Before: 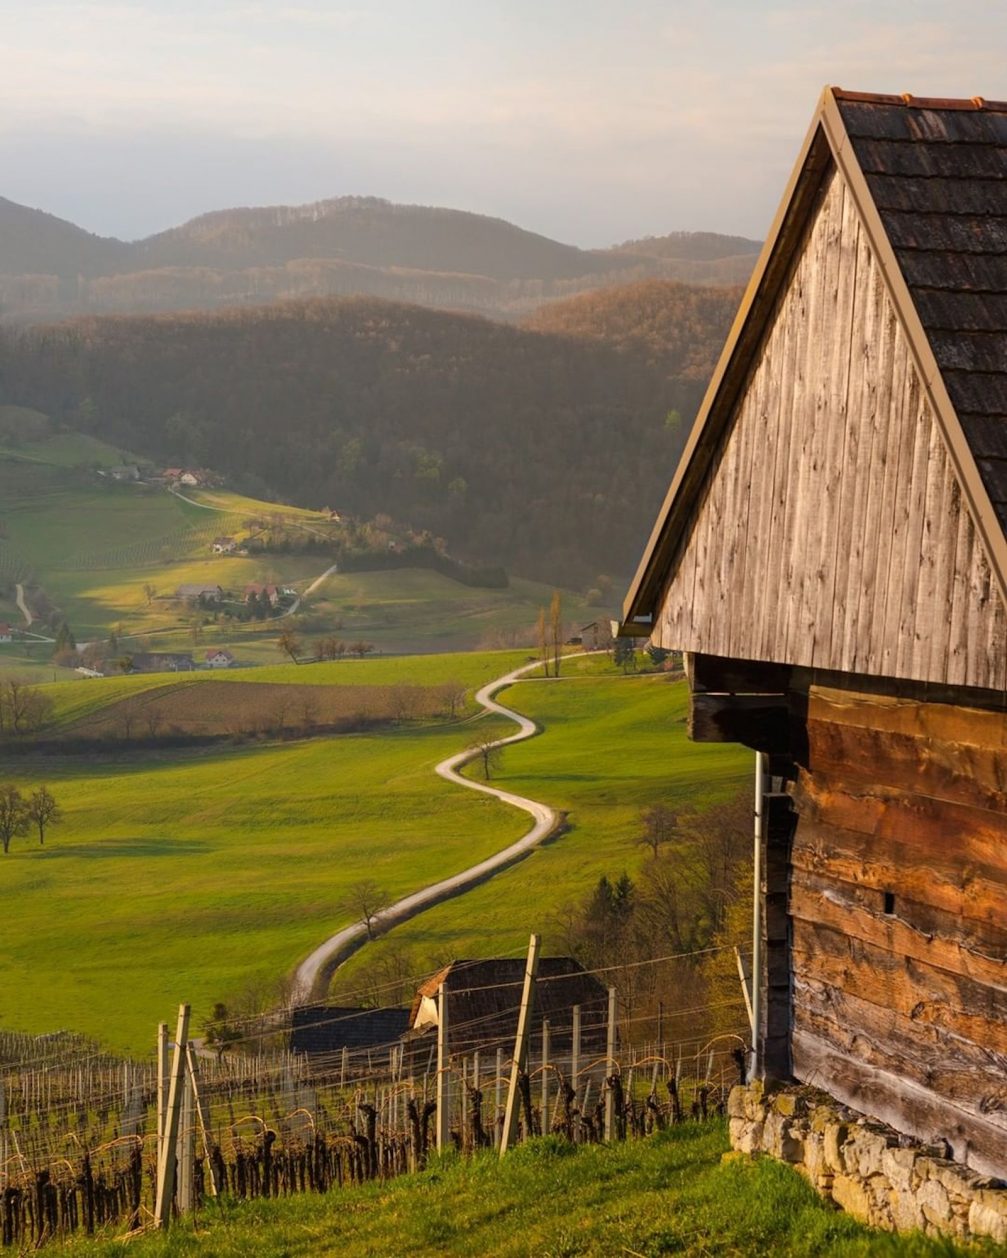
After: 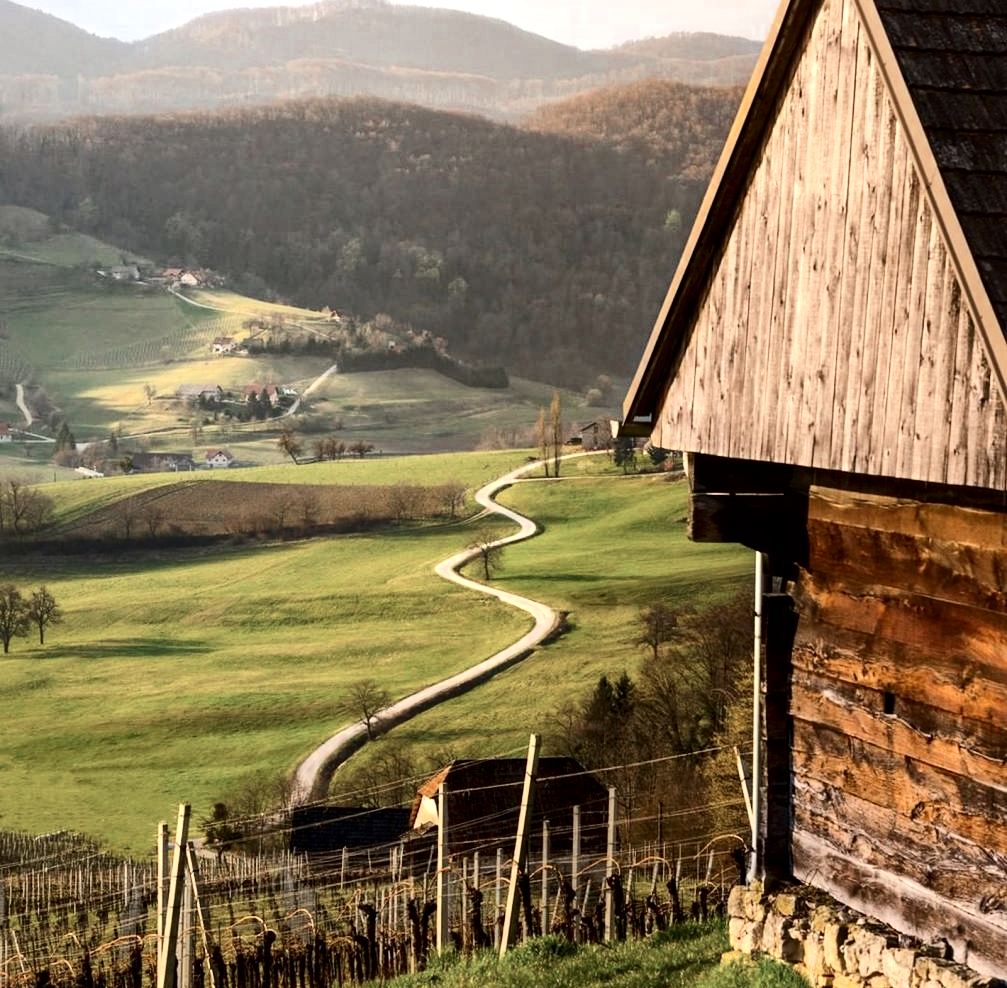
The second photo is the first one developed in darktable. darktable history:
color zones: curves: ch0 [(0, 0.5) (0.125, 0.4) (0.25, 0.5) (0.375, 0.4) (0.5, 0.4) (0.625, 0.35) (0.75, 0.35) (0.875, 0.5)]; ch1 [(0, 0.35) (0.125, 0.45) (0.25, 0.35) (0.375, 0.35) (0.5, 0.35) (0.625, 0.35) (0.75, 0.45) (0.875, 0.35)]; ch2 [(0, 0.6) (0.125, 0.5) (0.25, 0.5) (0.375, 0.6) (0.5, 0.6) (0.625, 0.5) (0.75, 0.5) (0.875, 0.5)]
tone equalizer: -8 EV -0.735 EV, -7 EV -0.706 EV, -6 EV -0.562 EV, -5 EV -0.397 EV, -3 EV 0.368 EV, -2 EV 0.6 EV, -1 EV 0.689 EV, +0 EV 0.764 EV
crop and rotate: top 15.949%, bottom 5.497%
local contrast: mode bilateral grid, contrast 20, coarseness 50, detail 148%, midtone range 0.2
contrast brightness saturation: contrast 0.279
